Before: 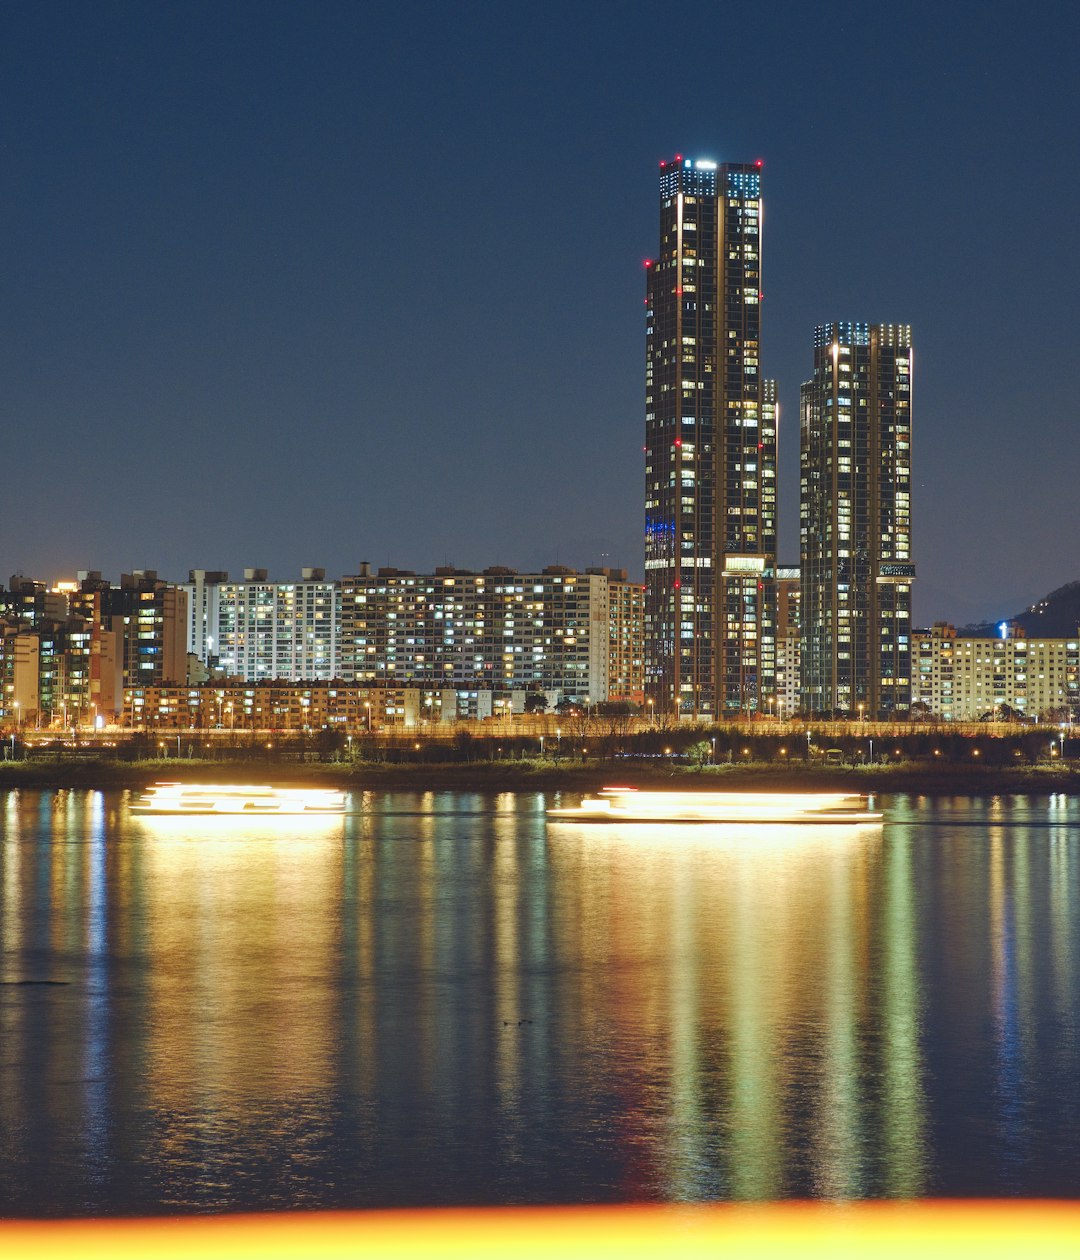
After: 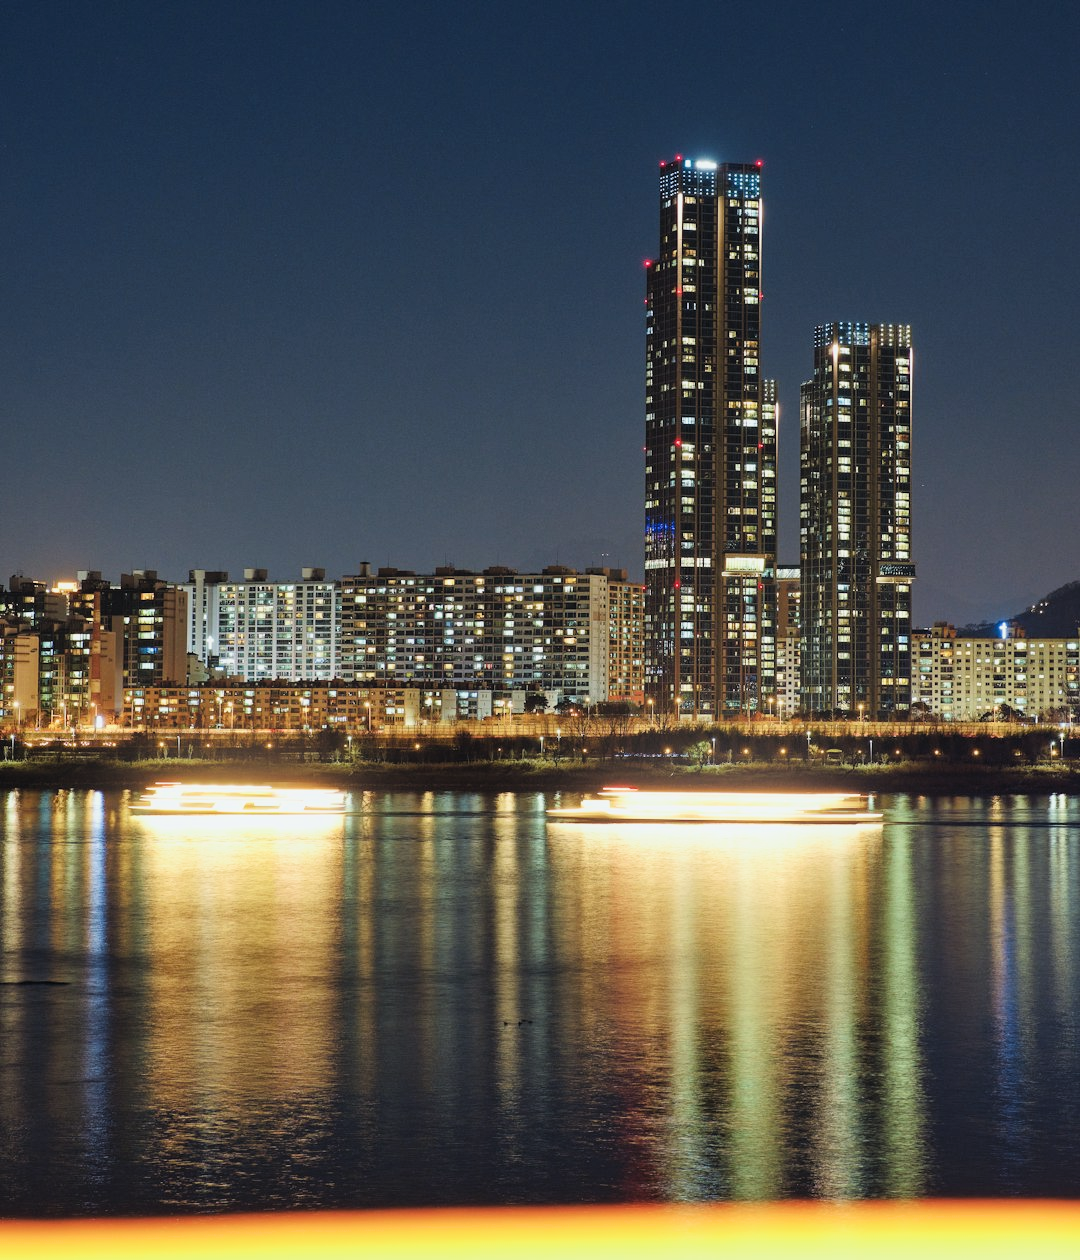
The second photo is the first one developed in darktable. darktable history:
bloom: size 13.65%, threshold 98.39%, strength 4.82%
filmic rgb: black relative exposure -8.07 EV, white relative exposure 3 EV, hardness 5.35, contrast 1.25
